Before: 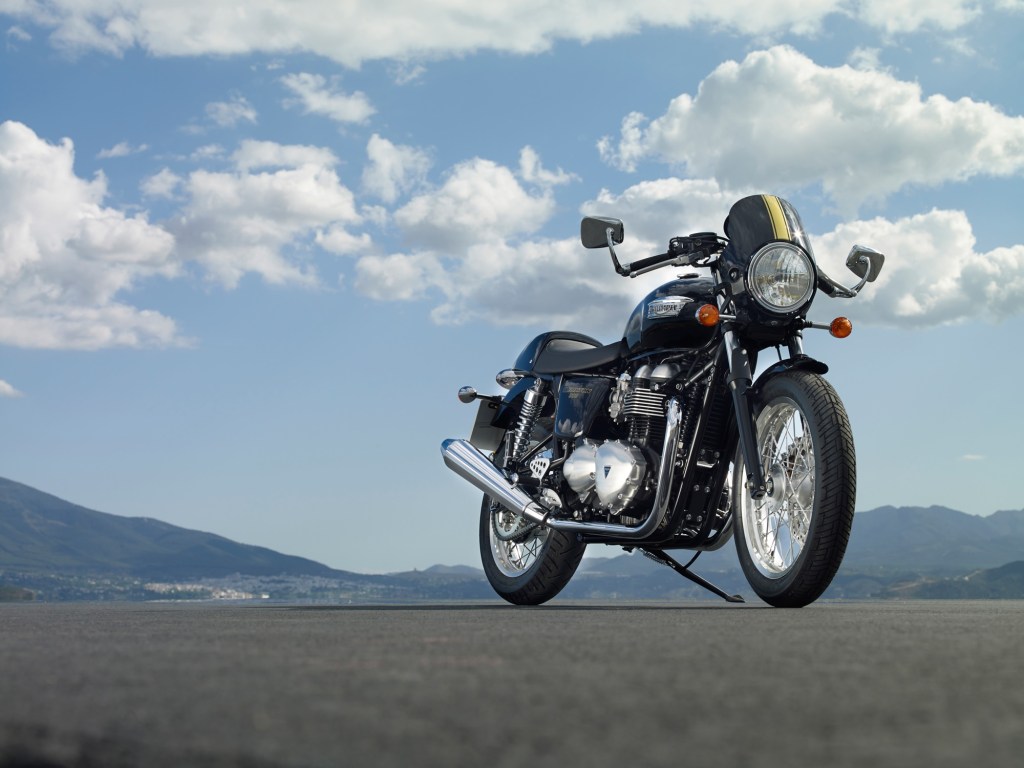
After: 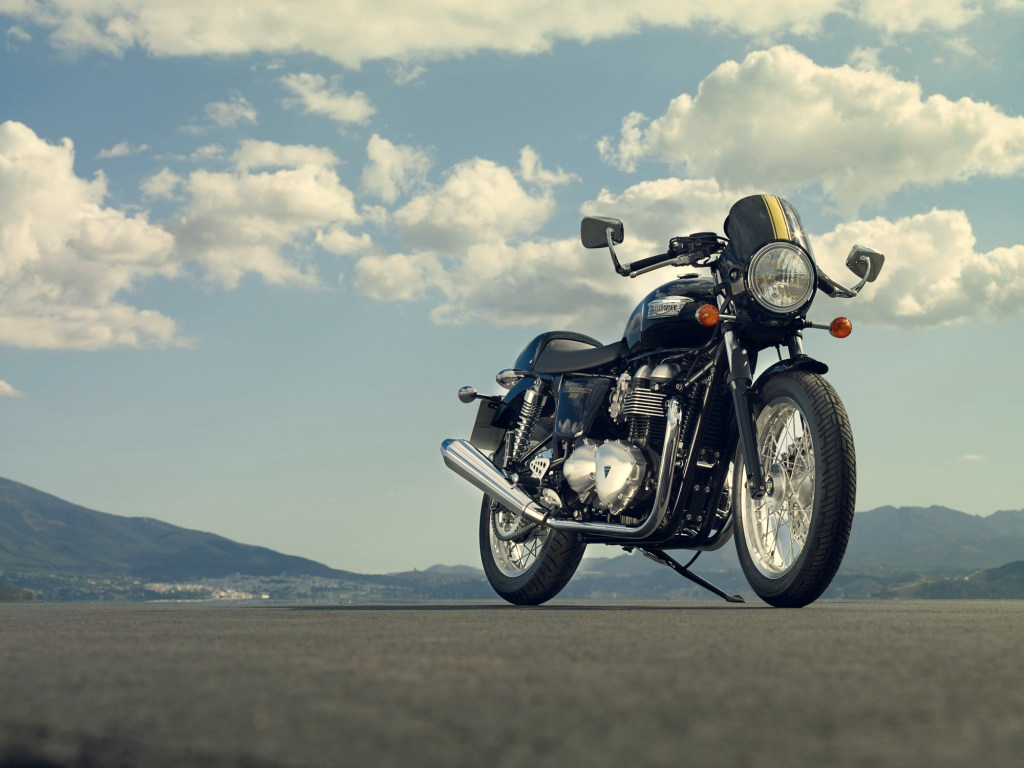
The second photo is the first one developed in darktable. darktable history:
color balance rgb: shadows lift › hue 87.51°, highlights gain › chroma 1.62%, highlights gain › hue 55.1°, global offset › chroma 0.06%, global offset › hue 253.66°, linear chroma grading › global chroma 0.5%
color correction: highlights a* -4.73, highlights b* 5.06, saturation 0.97
white balance: red 1.045, blue 0.932
